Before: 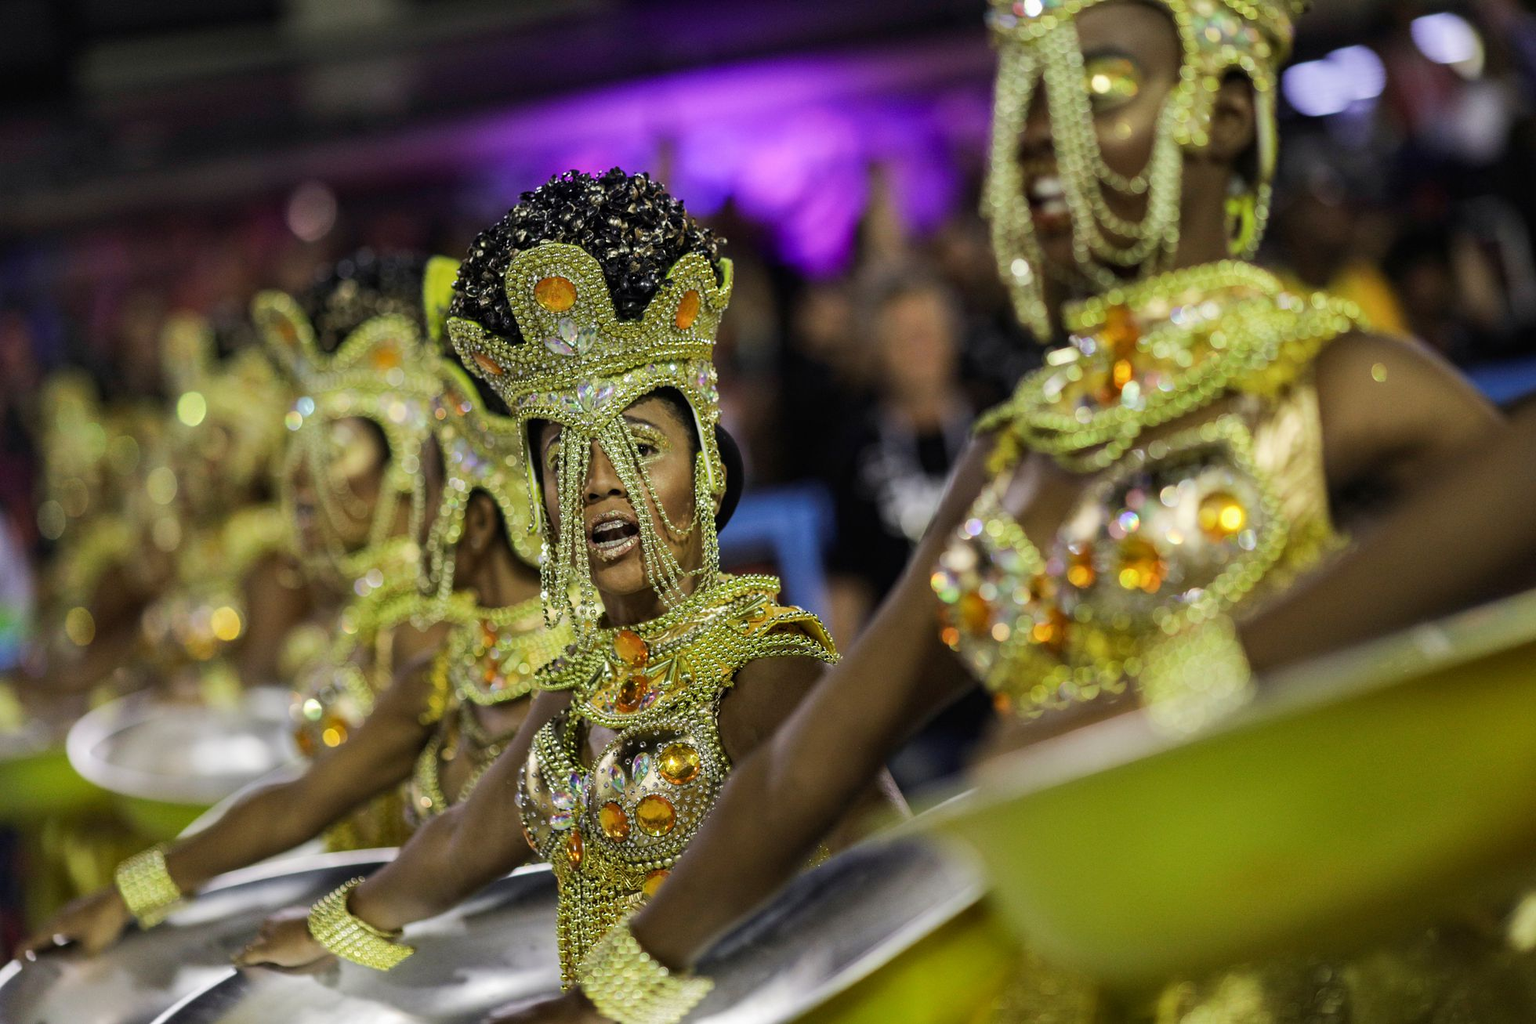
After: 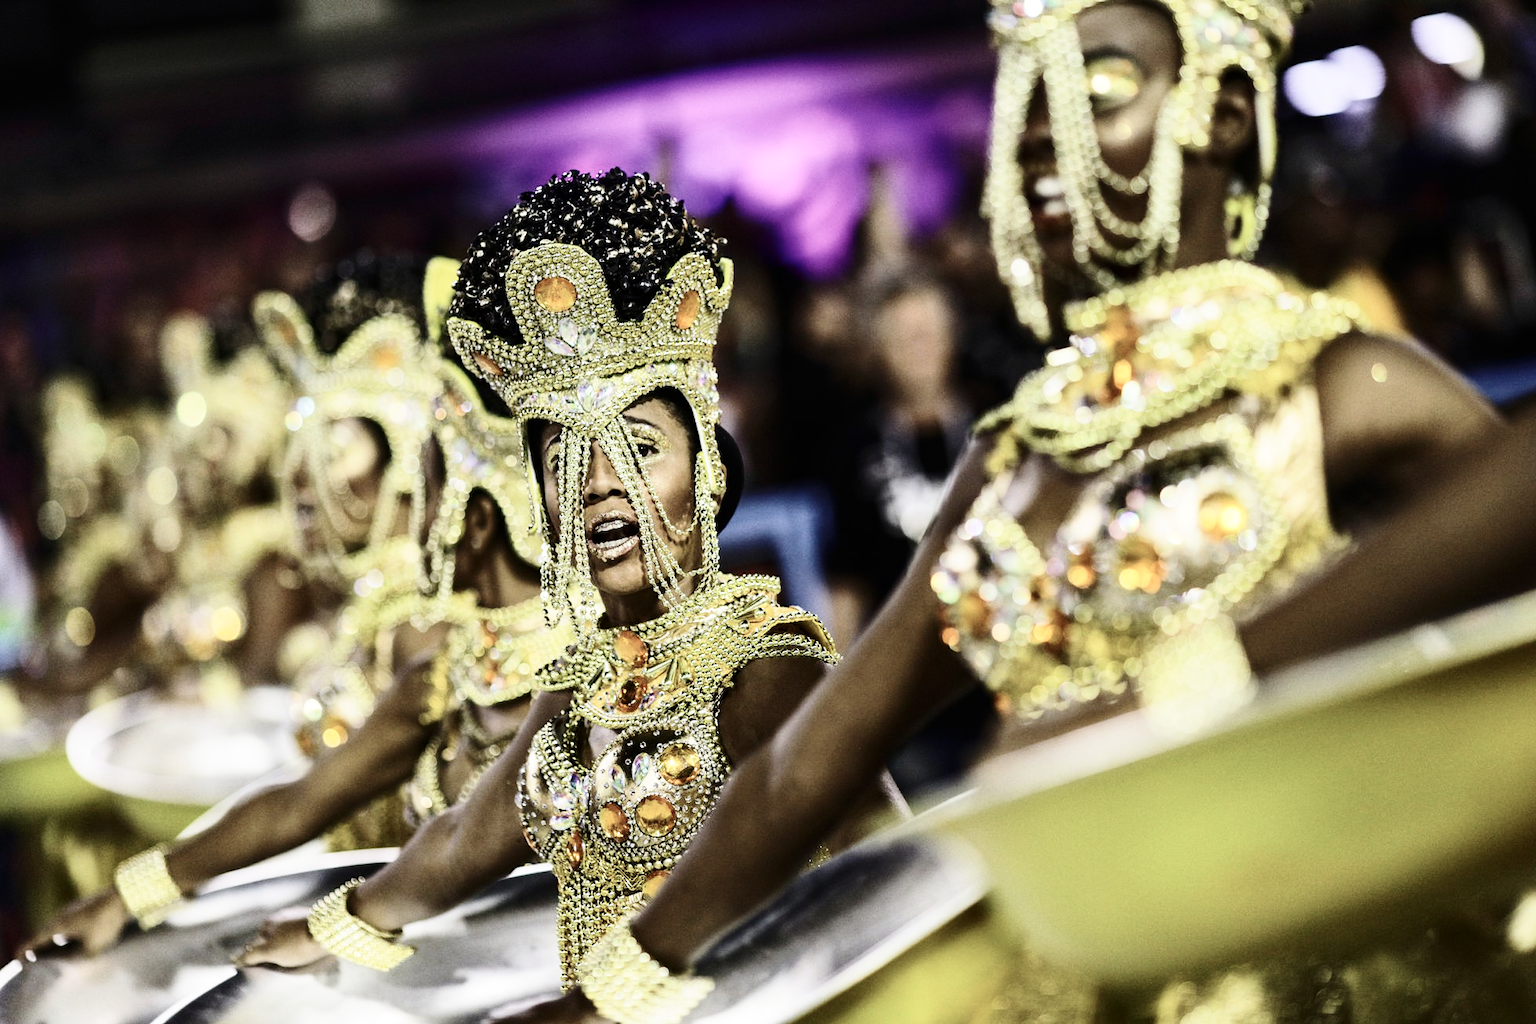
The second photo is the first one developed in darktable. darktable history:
color correction: saturation 0.57
contrast brightness saturation: contrast 0.28
base curve: curves: ch0 [(0, 0) (0.028, 0.03) (0.121, 0.232) (0.46, 0.748) (0.859, 0.968) (1, 1)], preserve colors none
